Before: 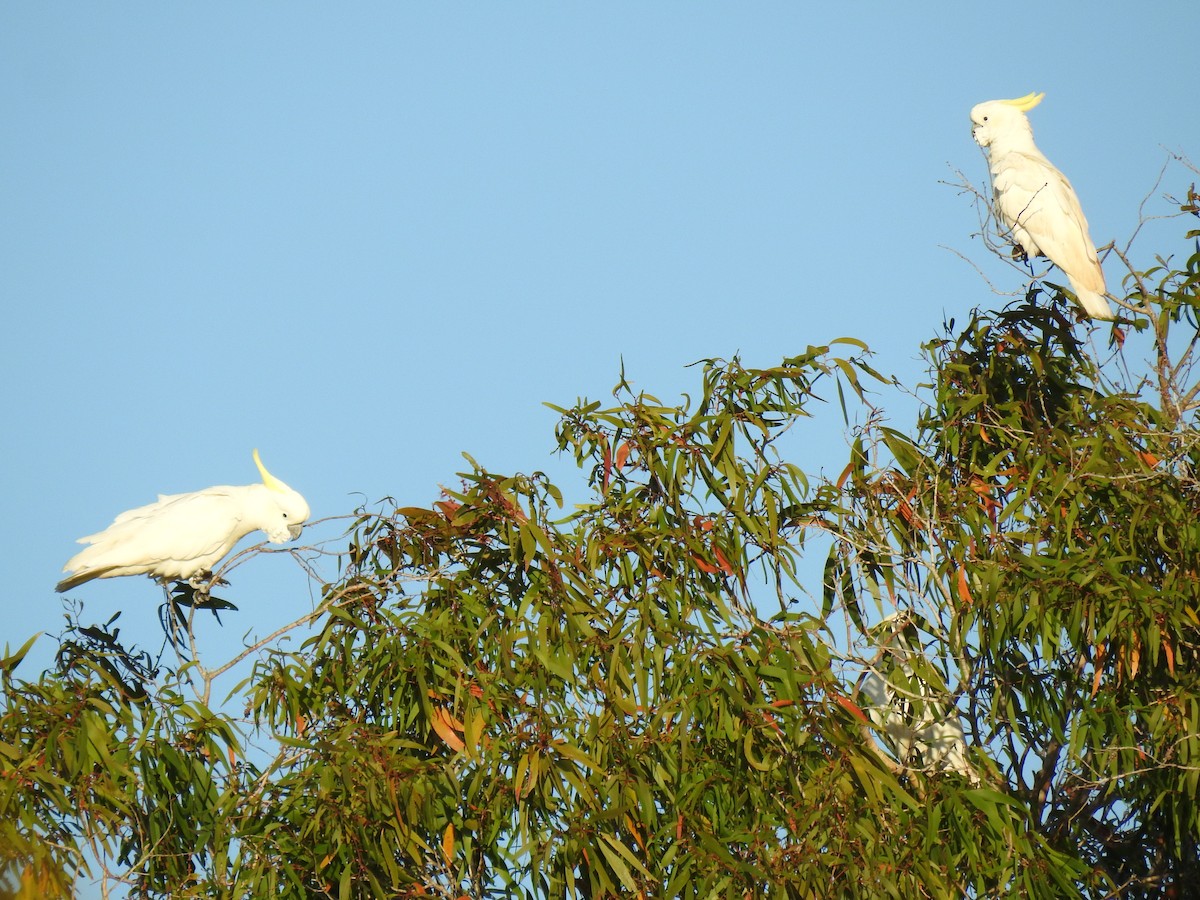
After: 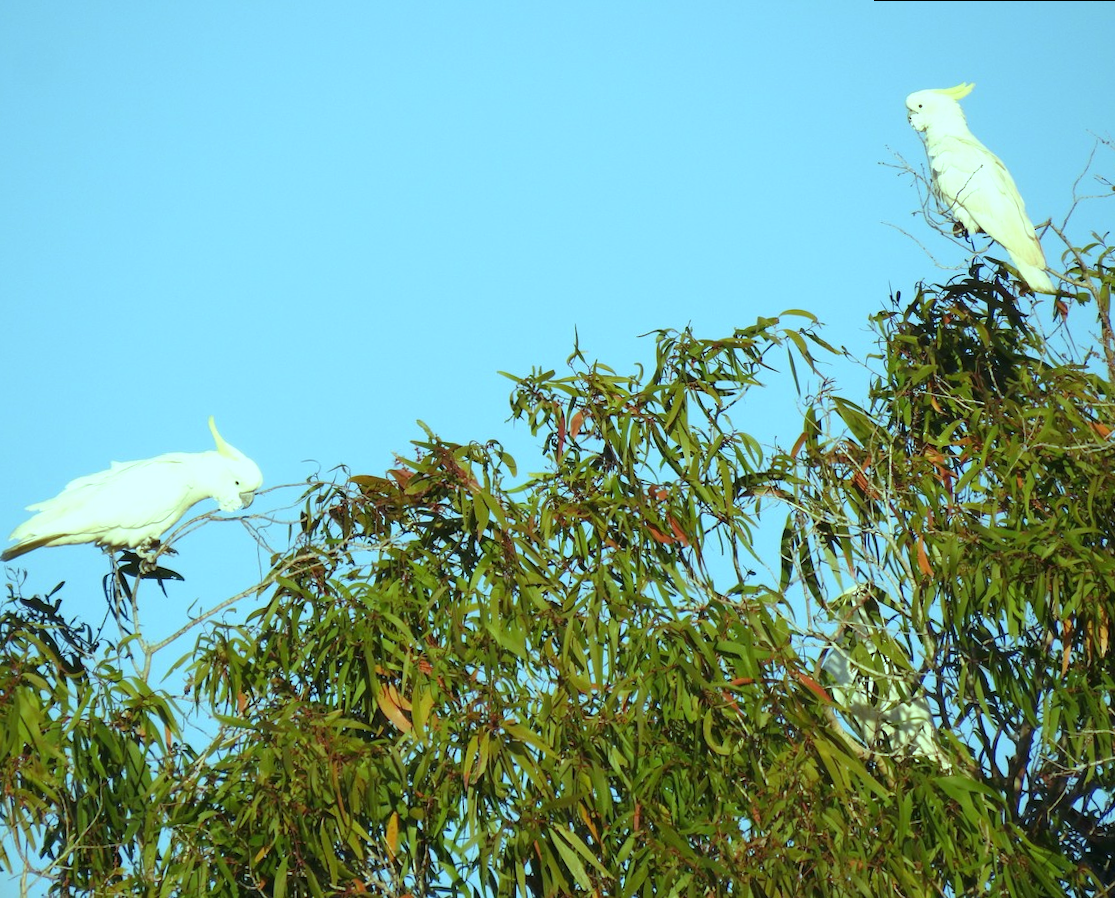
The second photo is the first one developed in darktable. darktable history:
color balance: mode lift, gamma, gain (sRGB), lift [0.997, 0.979, 1.021, 1.011], gamma [1, 1.084, 0.916, 0.998], gain [1, 0.87, 1.13, 1.101], contrast 4.55%, contrast fulcrum 38.24%, output saturation 104.09%
rotate and perspective: rotation 0.215°, lens shift (vertical) -0.139, crop left 0.069, crop right 0.939, crop top 0.002, crop bottom 0.996
white balance: red 0.988, blue 1.017
